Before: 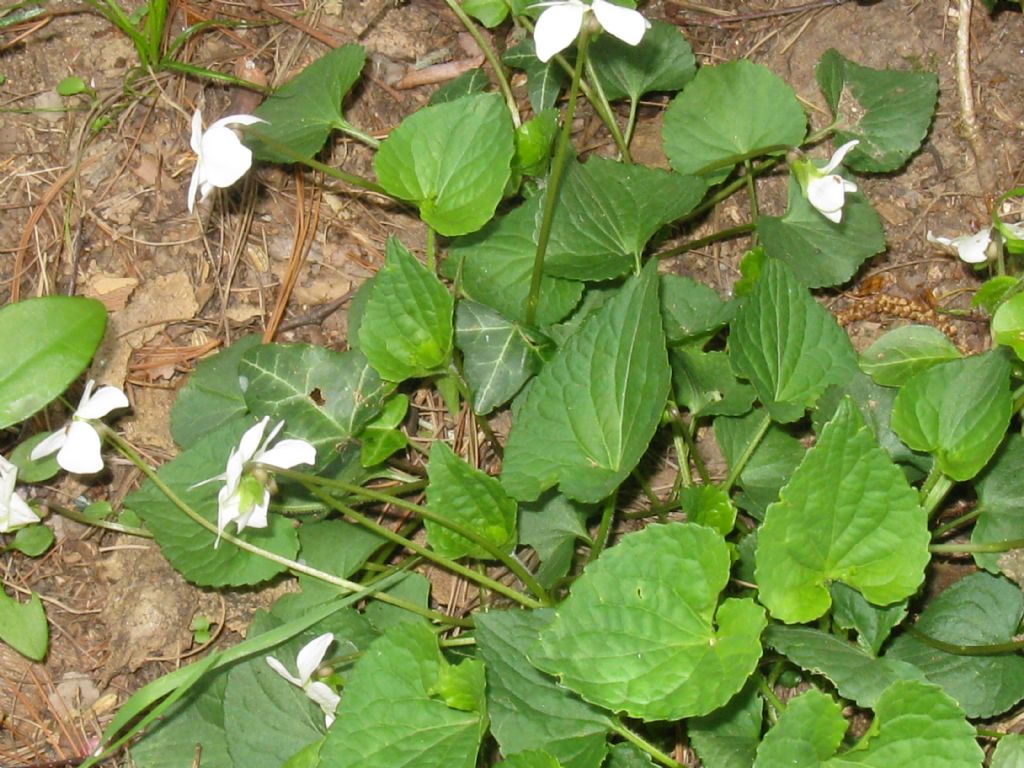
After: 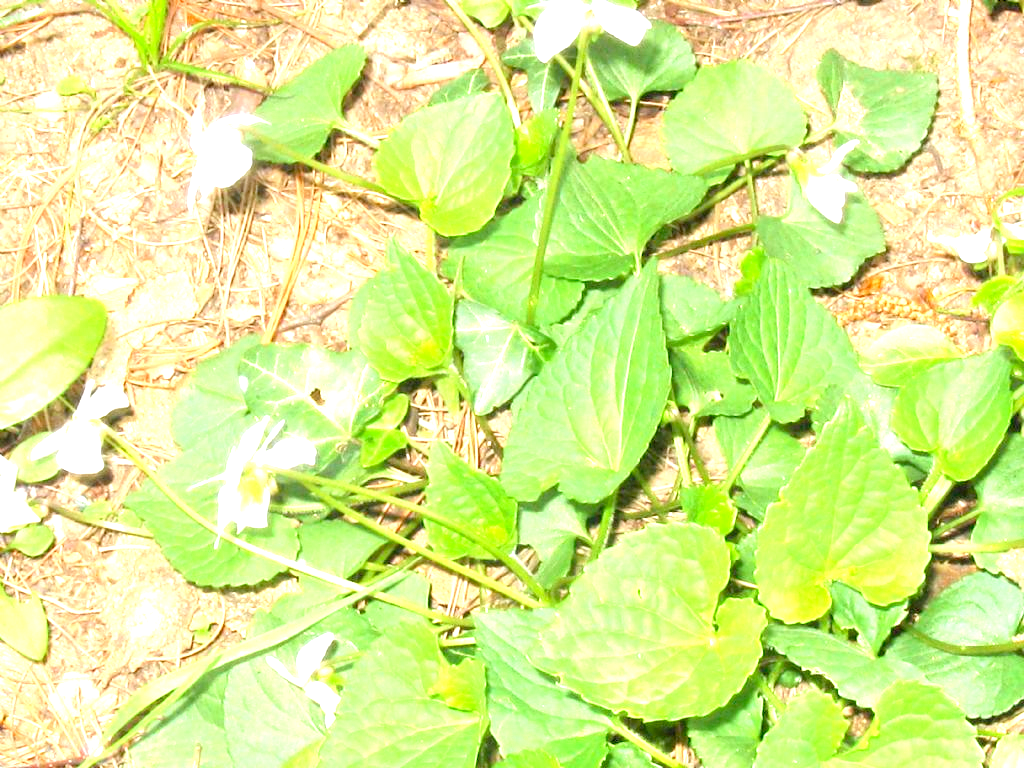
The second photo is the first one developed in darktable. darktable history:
exposure: black level correction 0.001, exposure 1.735 EV, compensate highlight preservation false
levels: black 3.83%, white 90.64%, levels [0.044, 0.416, 0.908]
